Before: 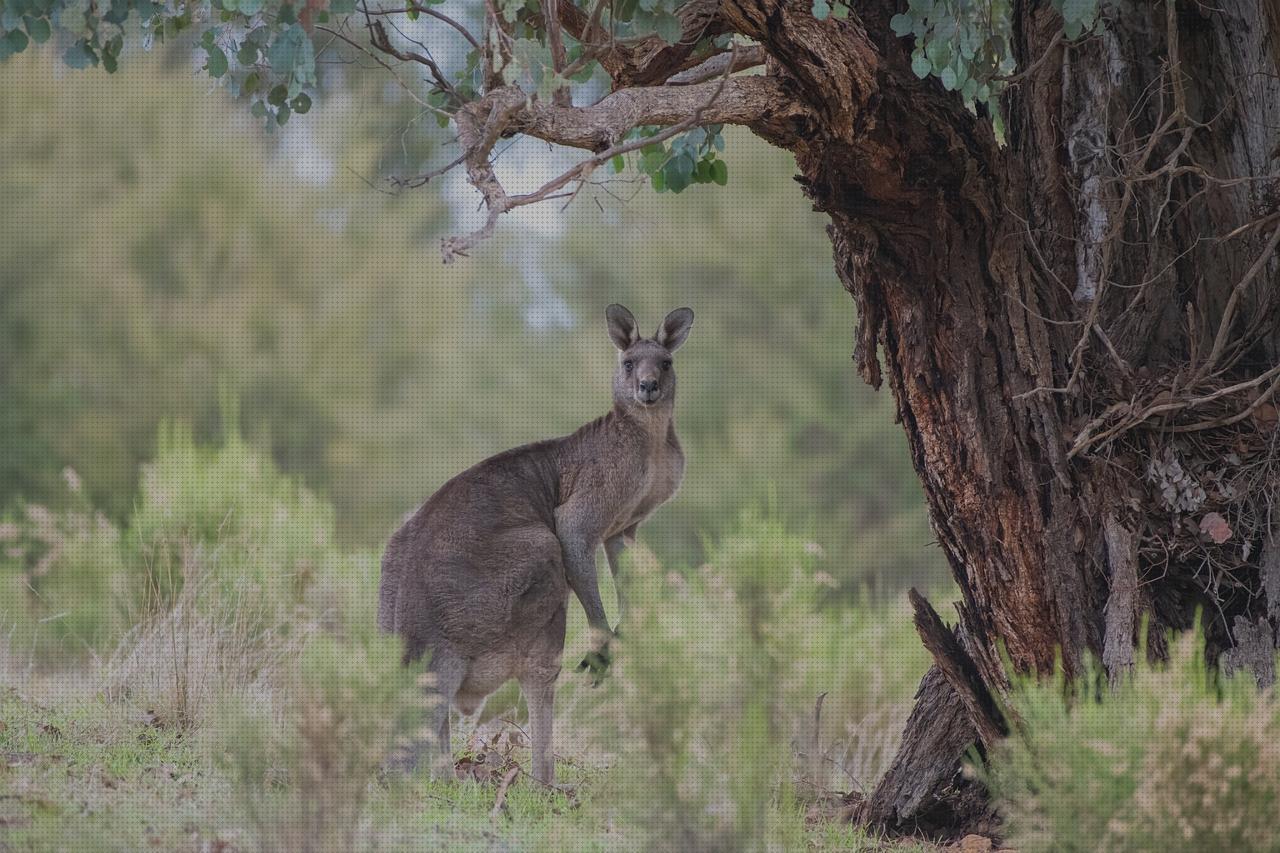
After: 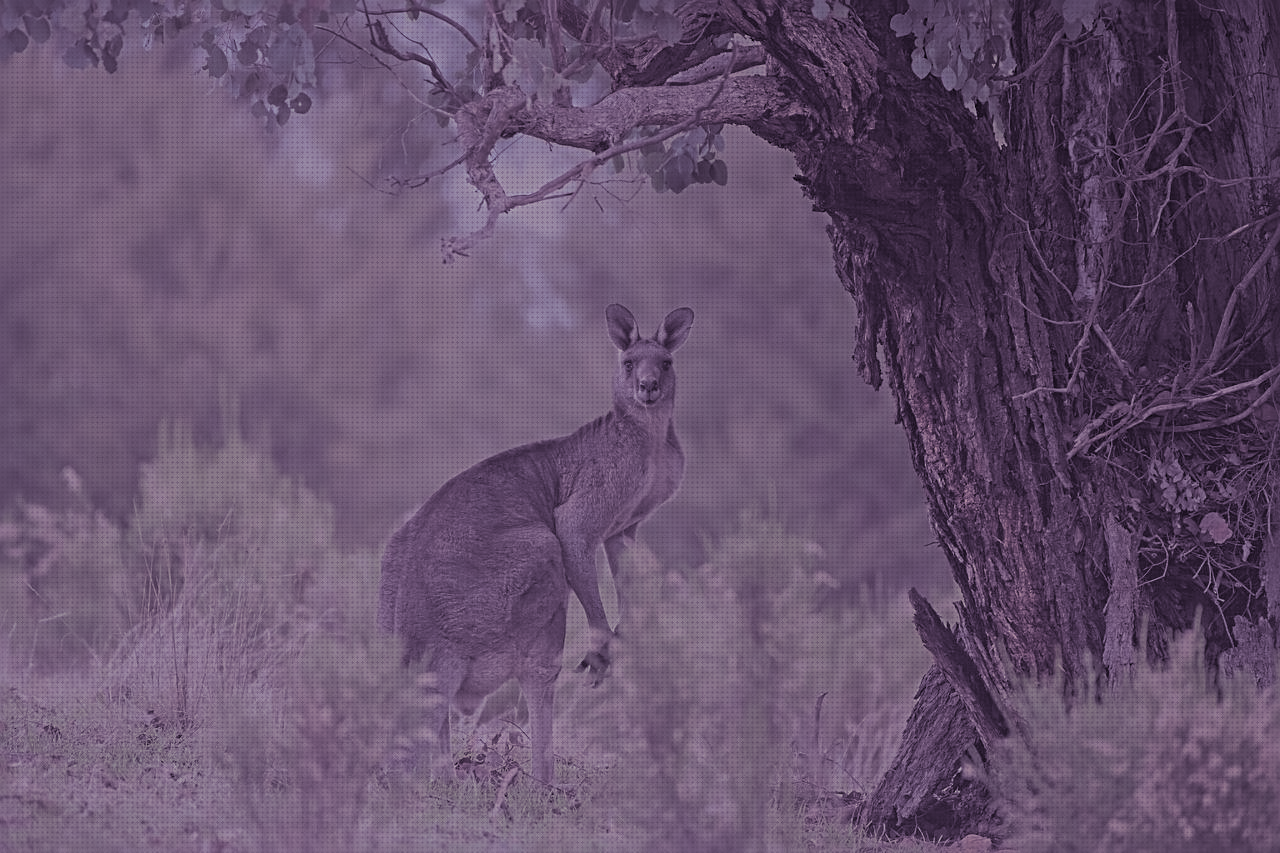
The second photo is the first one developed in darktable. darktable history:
exposure: compensate highlight preservation false
split-toning: shadows › hue 266.4°, shadows › saturation 0.4, highlights › hue 61.2°, highlights › saturation 0.3, compress 0%
local contrast: detail 70%
tone equalizer: -8 EV 0.25 EV, -7 EV 0.417 EV, -6 EV 0.417 EV, -5 EV 0.25 EV, -3 EV -0.25 EV, -2 EV -0.417 EV, -1 EV -0.417 EV, +0 EV -0.25 EV, edges refinement/feathering 500, mask exposure compensation -1.57 EV, preserve details guided filter
sharpen: radius 4
